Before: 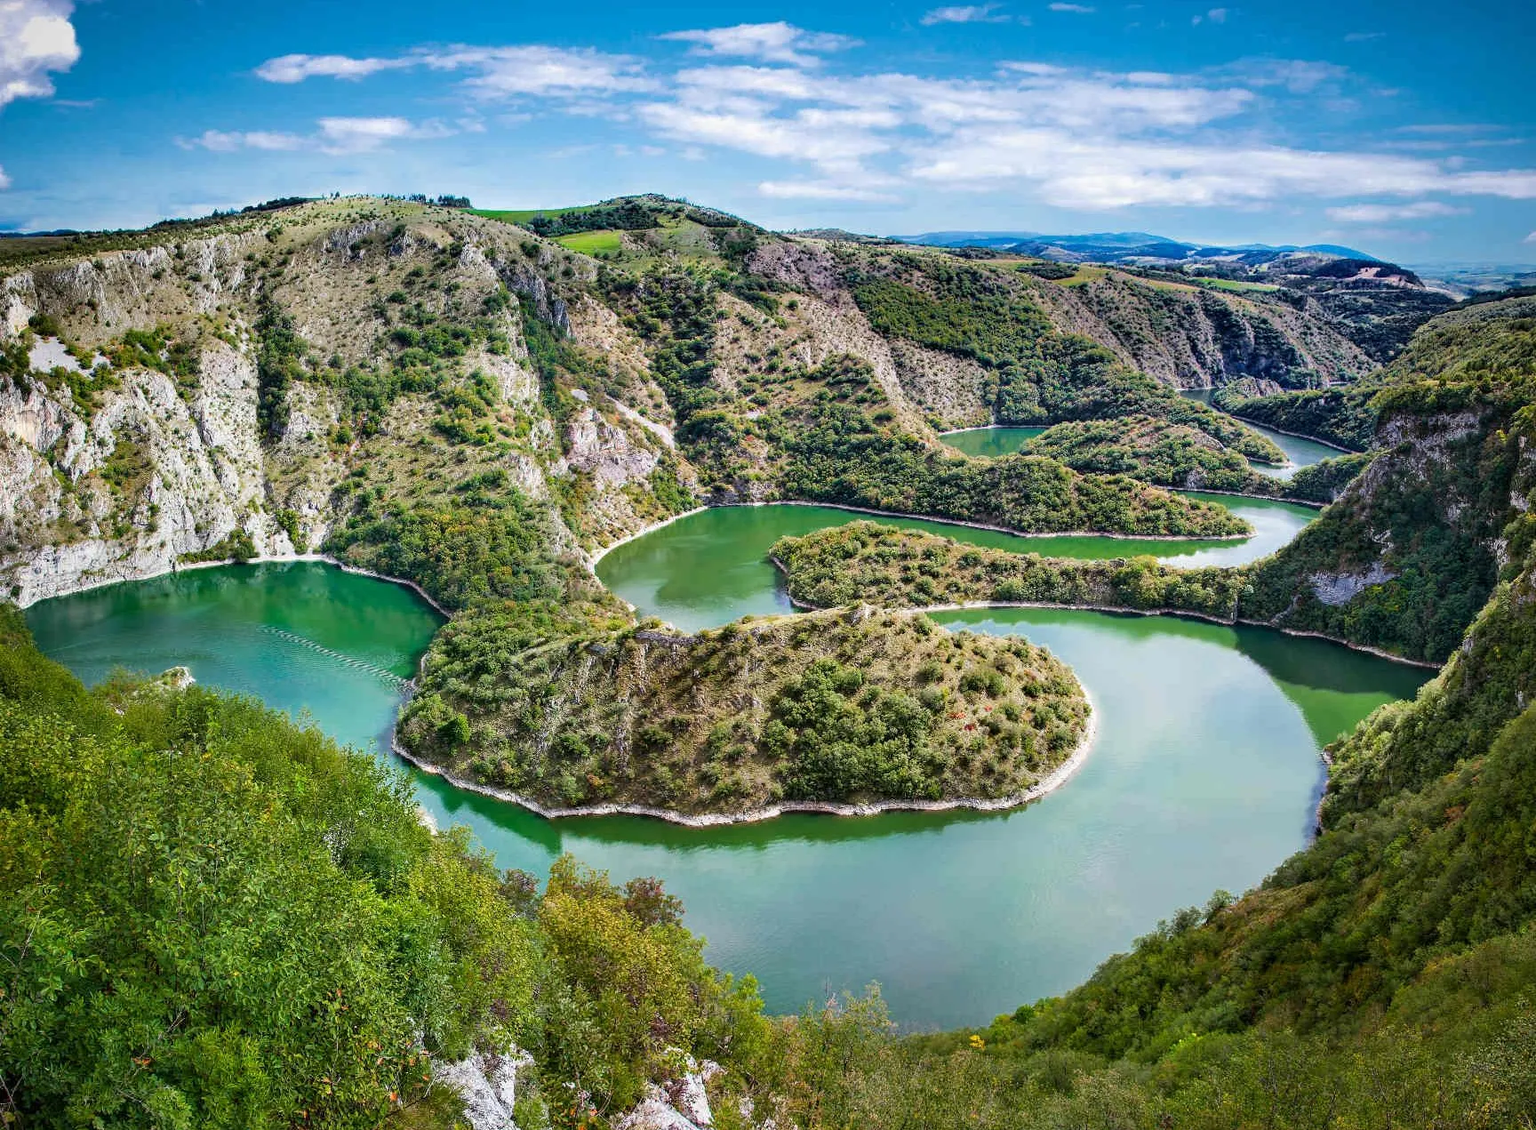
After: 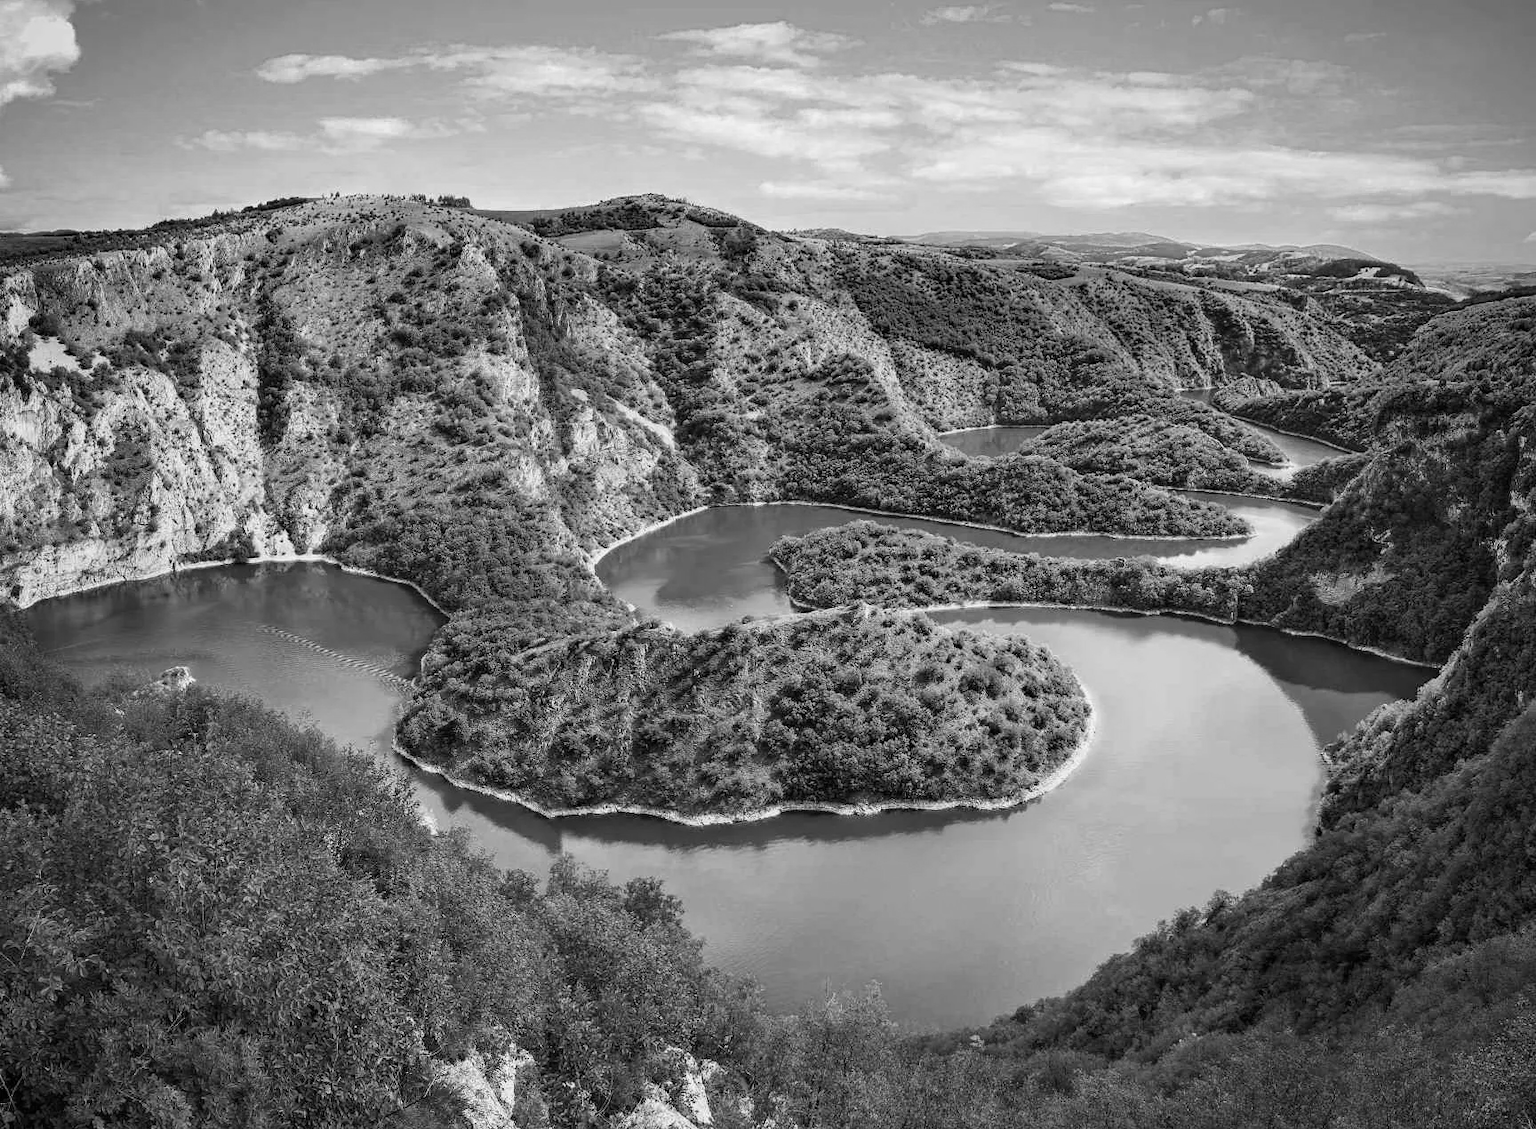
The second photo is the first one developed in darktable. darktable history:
tone equalizer: -7 EV 0.13 EV, smoothing diameter 25%, edges refinement/feathering 10, preserve details guided filter
color calibration: output gray [0.18, 0.41, 0.41, 0], gray › normalize channels true, illuminant same as pipeline (D50), adaptation XYZ, x 0.346, y 0.359, gamut compression 0
